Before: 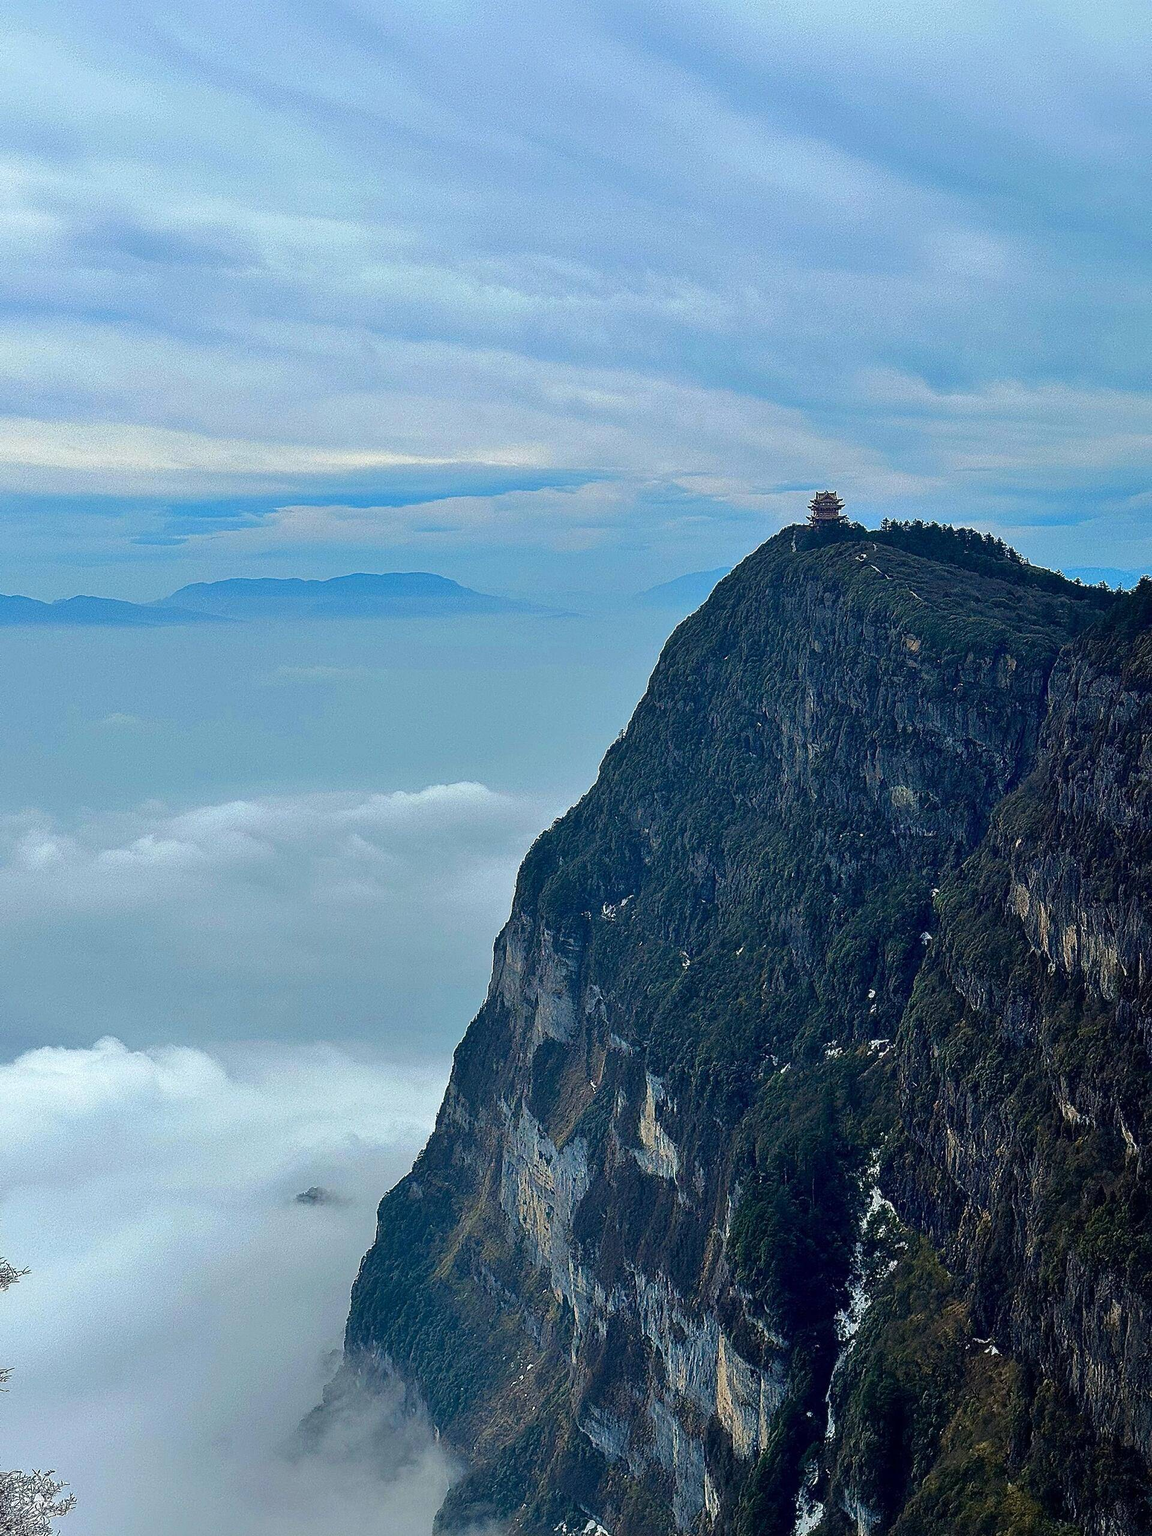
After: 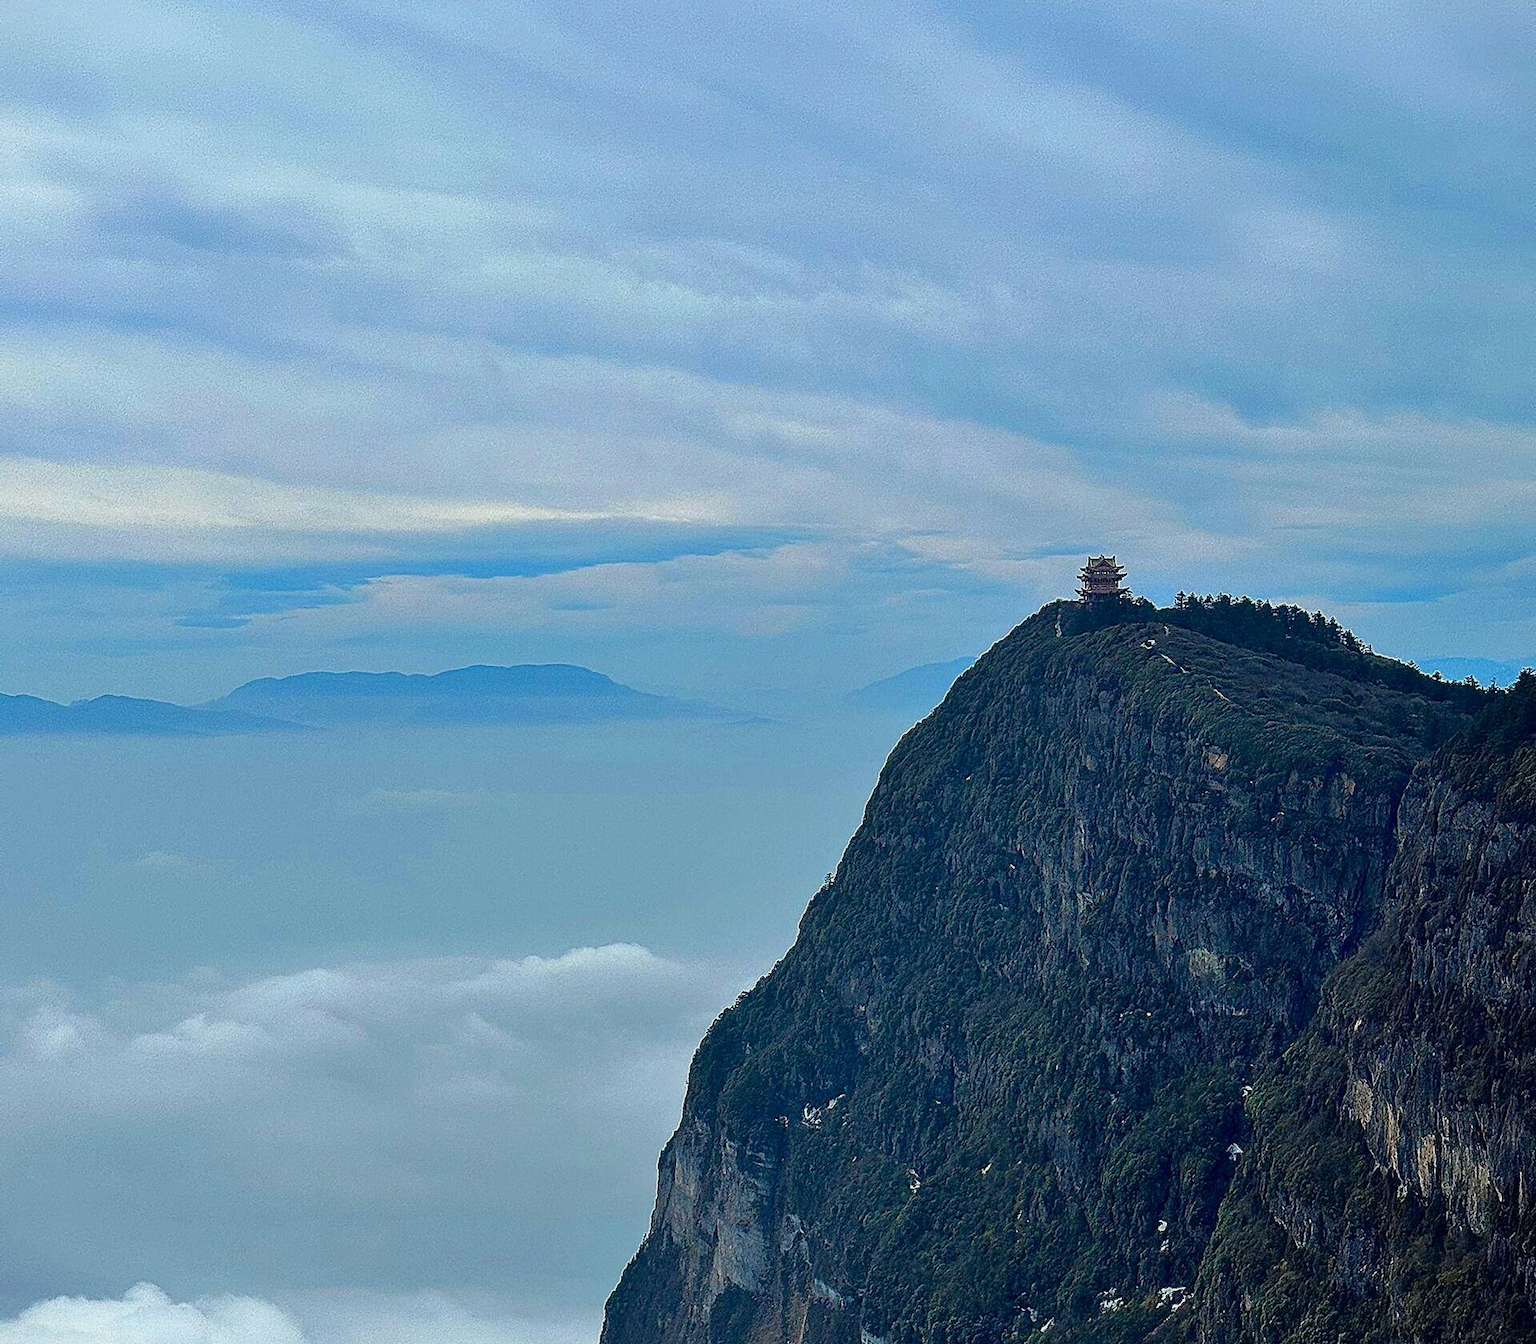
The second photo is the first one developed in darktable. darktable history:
vignetting: fall-off start 116.67%, fall-off radius 59.26%, brightness -0.31, saturation -0.056
exposure: black level correction 0.001, exposure -0.125 EV, compensate exposure bias true, compensate highlight preservation false
crop and rotate: top 4.848%, bottom 29.503%
